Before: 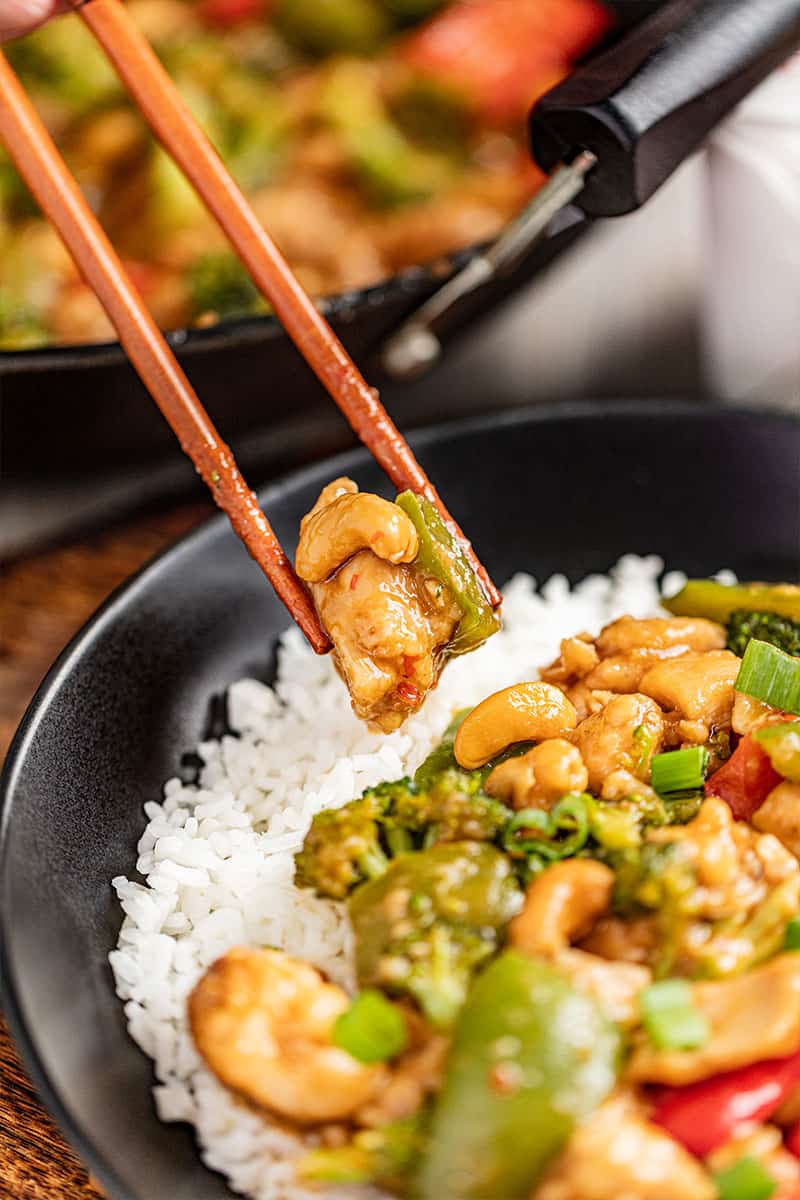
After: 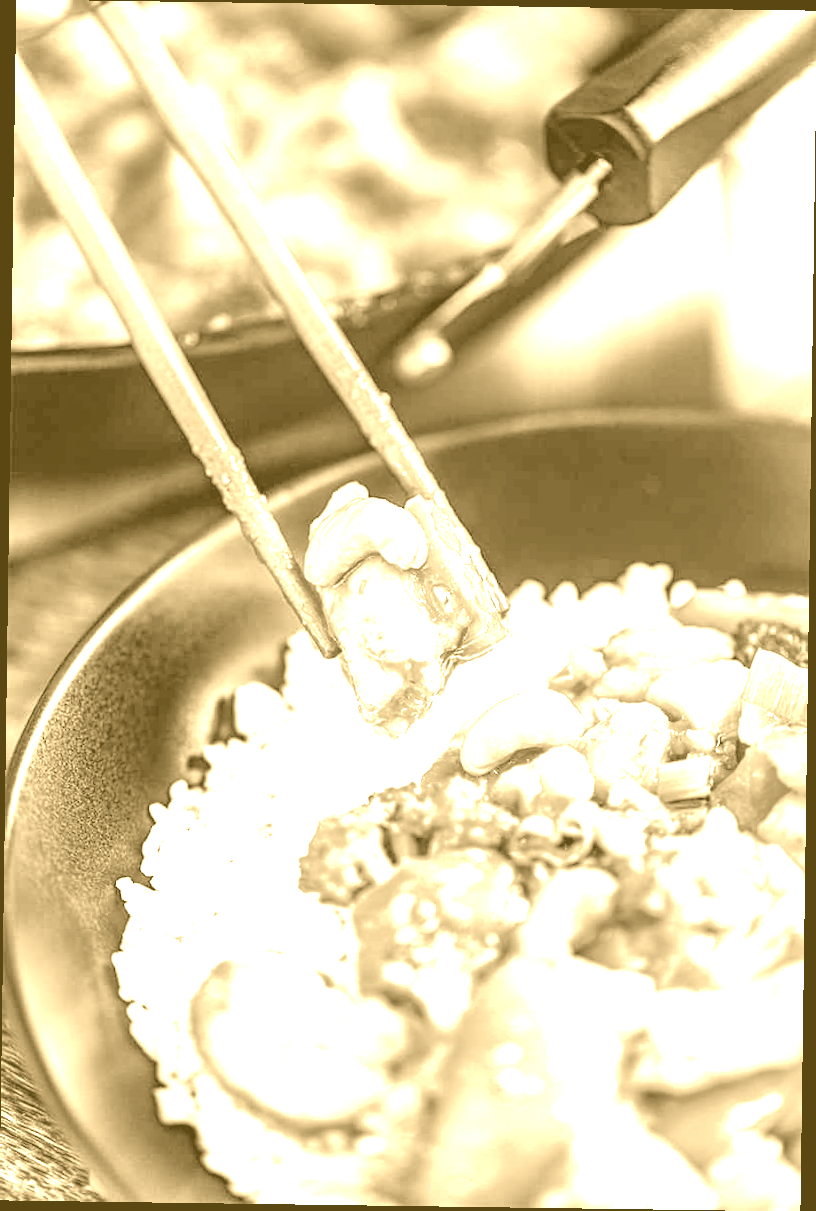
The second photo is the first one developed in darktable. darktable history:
colorize: hue 36°, source mix 100%
exposure: black level correction 0, exposure 1.2 EV, compensate highlight preservation false
rotate and perspective: rotation 0.8°, automatic cropping off
white balance: red 0.871, blue 1.249
shadows and highlights: on, module defaults
